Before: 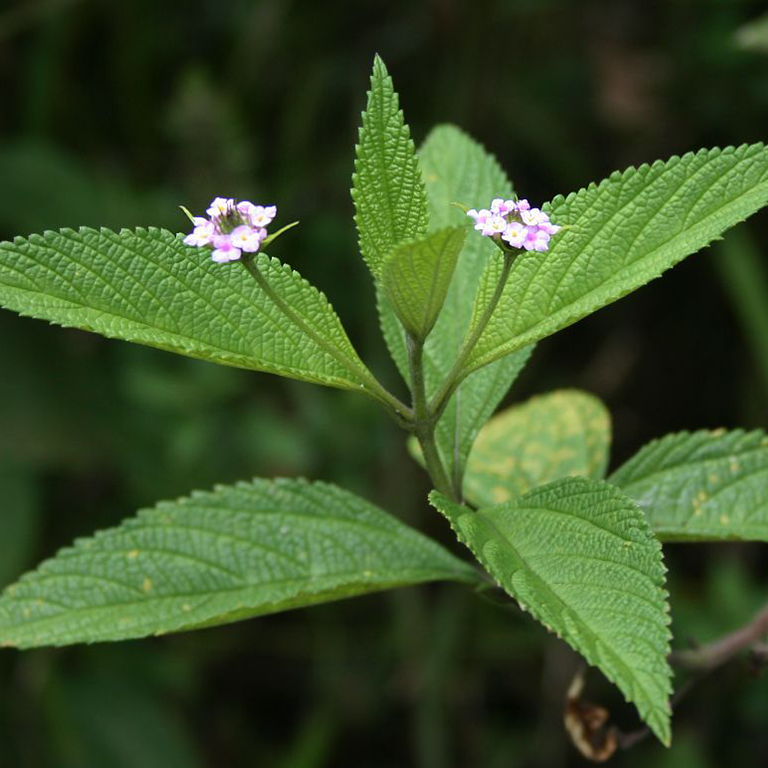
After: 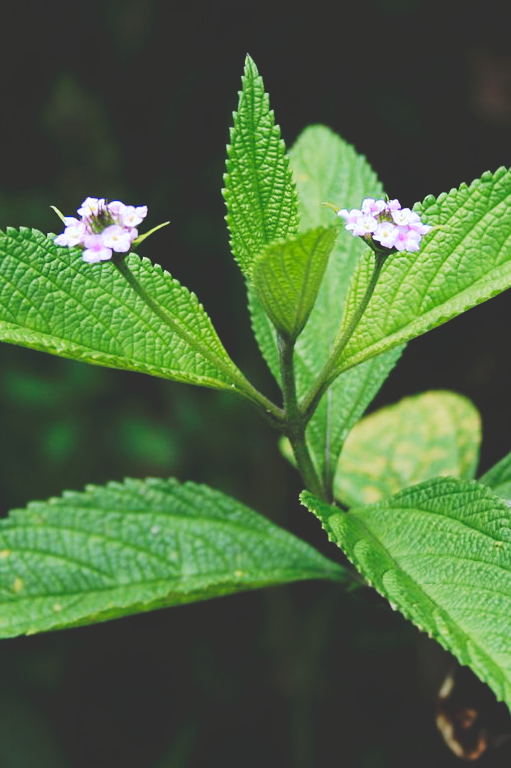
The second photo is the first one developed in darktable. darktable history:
tone curve: curves: ch0 [(0, 0) (0.003, 0.19) (0.011, 0.192) (0.025, 0.192) (0.044, 0.194) (0.069, 0.196) (0.1, 0.197) (0.136, 0.198) (0.177, 0.216) (0.224, 0.236) (0.277, 0.269) (0.335, 0.331) (0.399, 0.418) (0.468, 0.515) (0.543, 0.621) (0.623, 0.725) (0.709, 0.804) (0.801, 0.859) (0.898, 0.913) (1, 1)], preserve colors none
crop: left 16.899%, right 16.556%
color calibration: illuminant as shot in camera, x 0.358, y 0.373, temperature 4628.91 K
